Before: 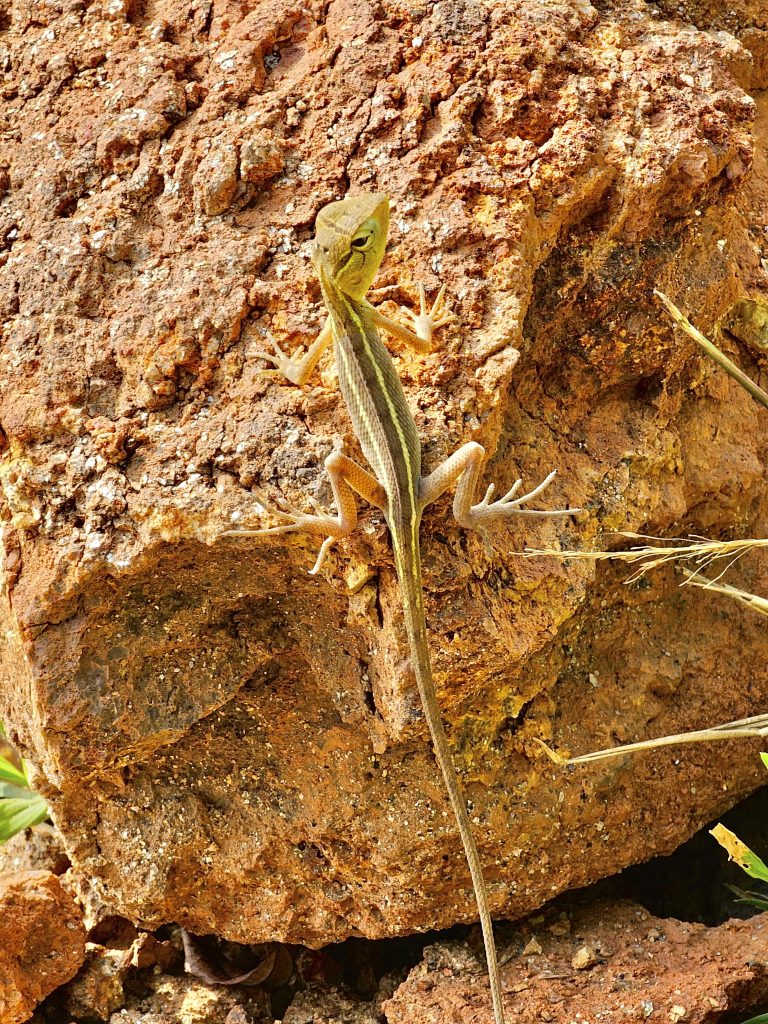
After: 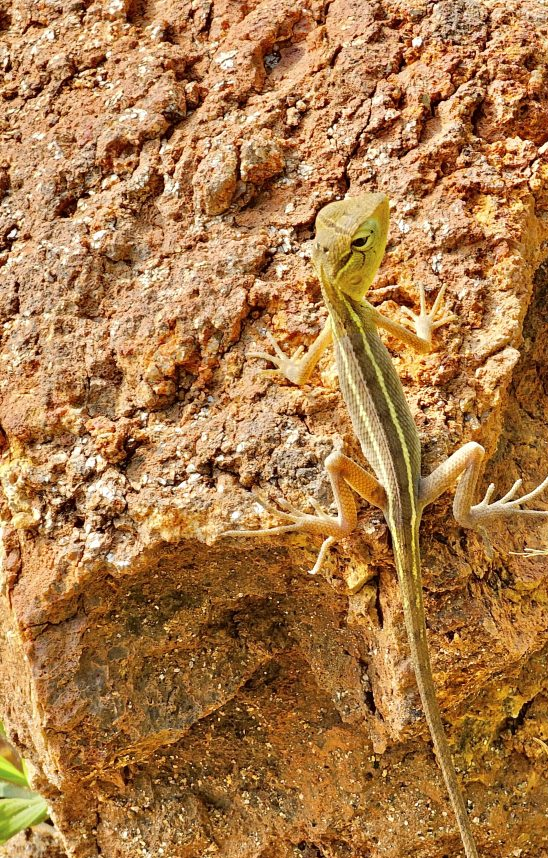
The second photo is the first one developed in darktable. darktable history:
crop: right 28.537%, bottom 16.117%
